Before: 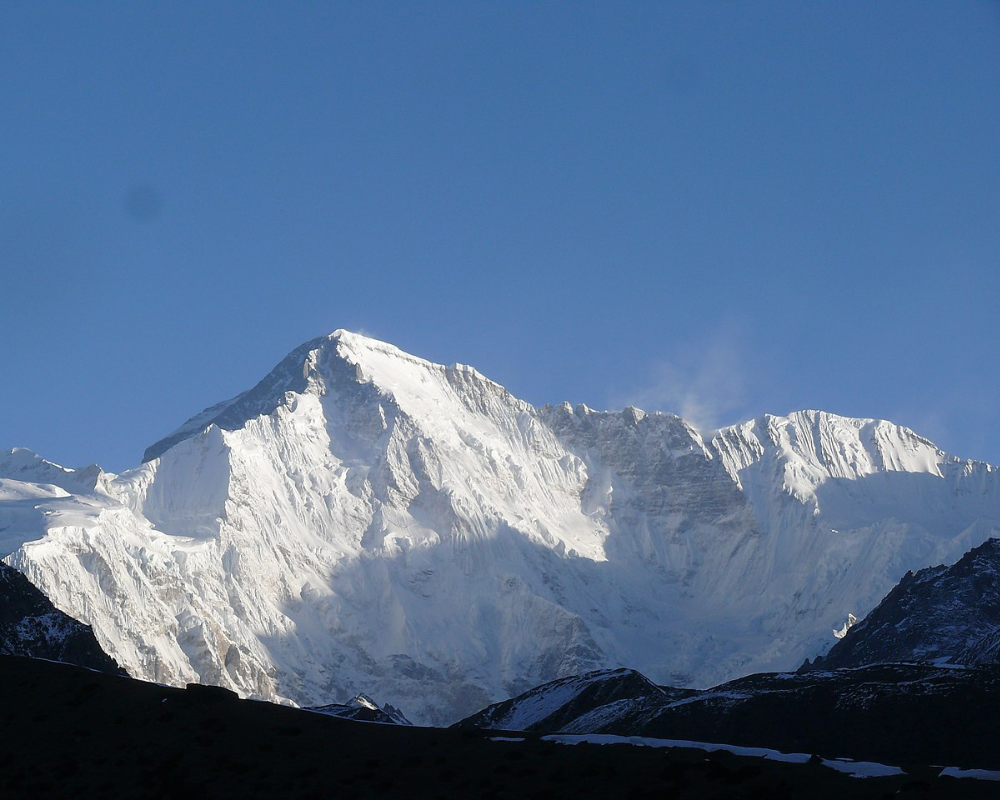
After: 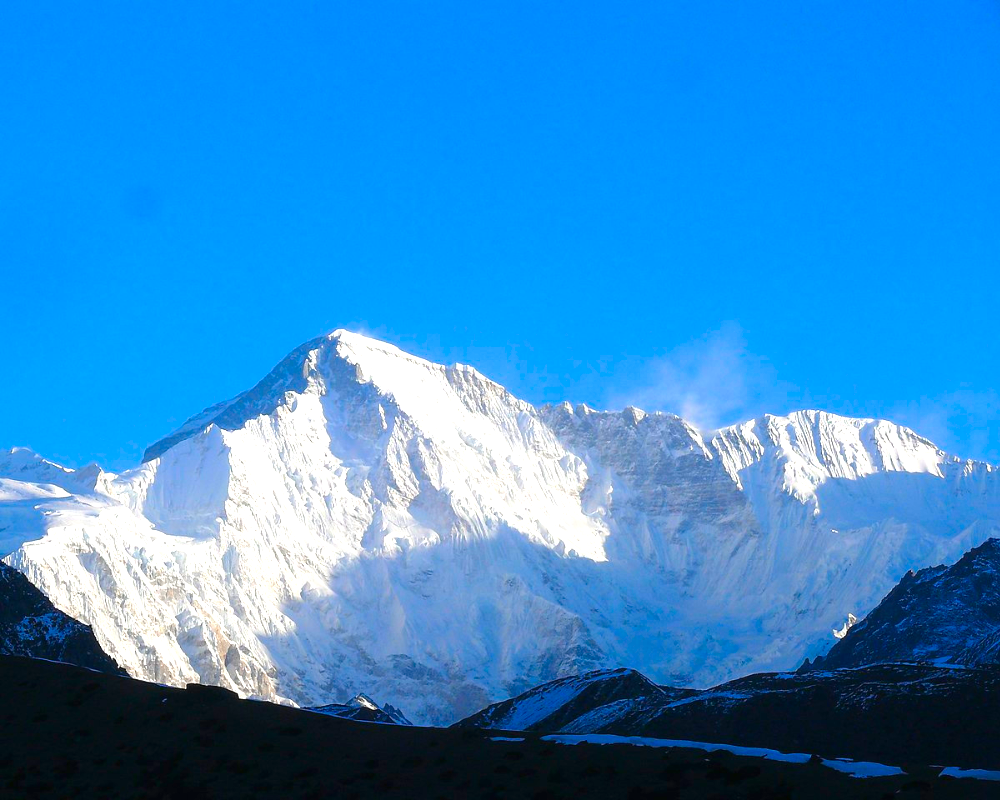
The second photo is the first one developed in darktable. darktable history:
color correction: highlights b* -0.021, saturation 1.82
exposure: black level correction 0, exposure 0.697 EV, compensate highlight preservation false
